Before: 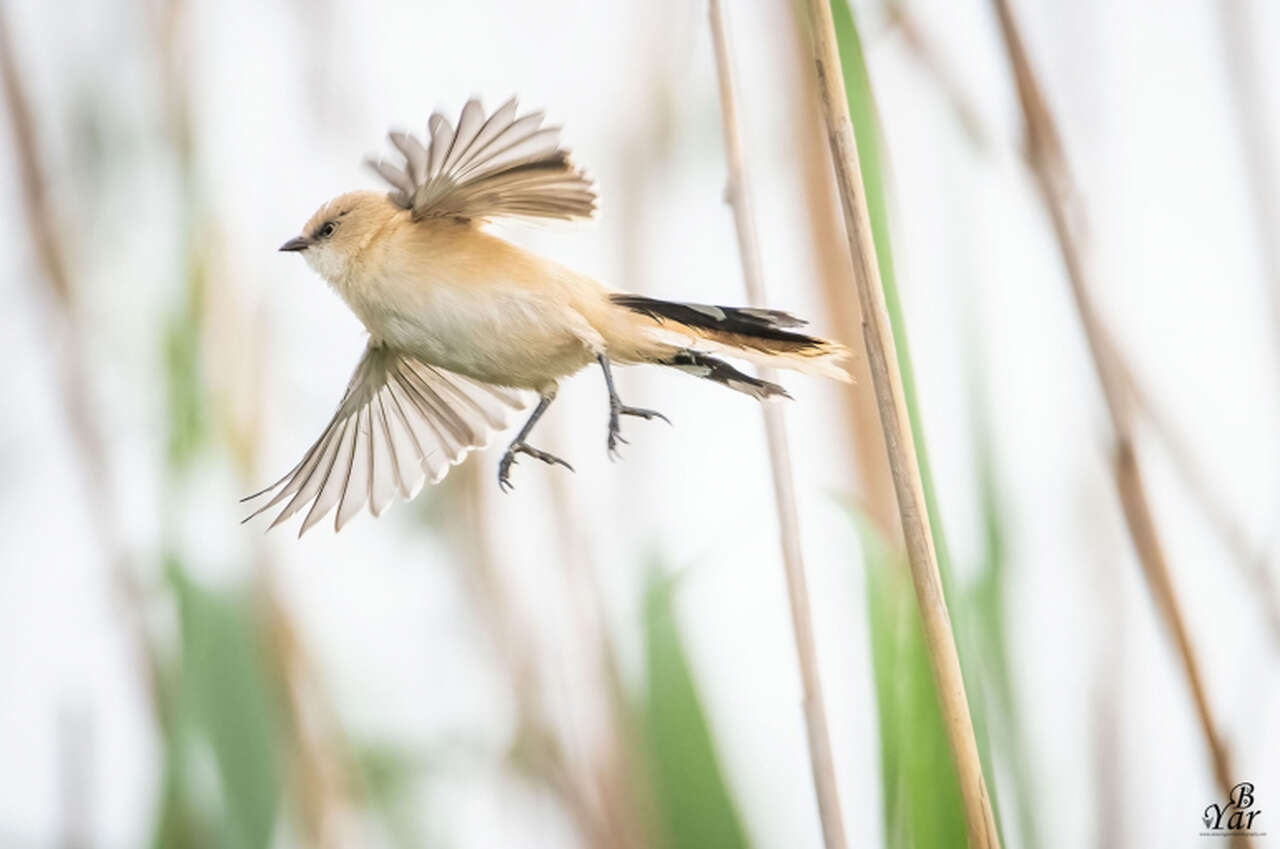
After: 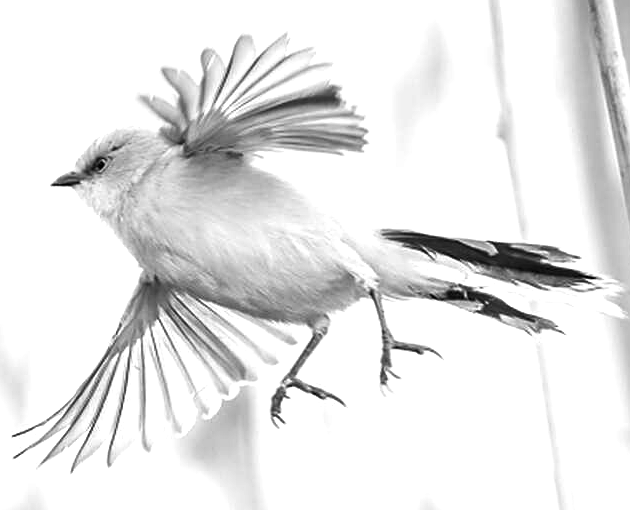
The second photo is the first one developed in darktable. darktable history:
color balance rgb: linear chroma grading › global chroma 9%, perceptual saturation grading › global saturation 36%, perceptual saturation grading › shadows 35%, perceptual brilliance grading › global brilliance 15%, perceptual brilliance grading › shadows -35%, global vibrance 15%
monochrome: size 1
crop: left 17.835%, top 7.675%, right 32.881%, bottom 32.213%
sharpen: on, module defaults
